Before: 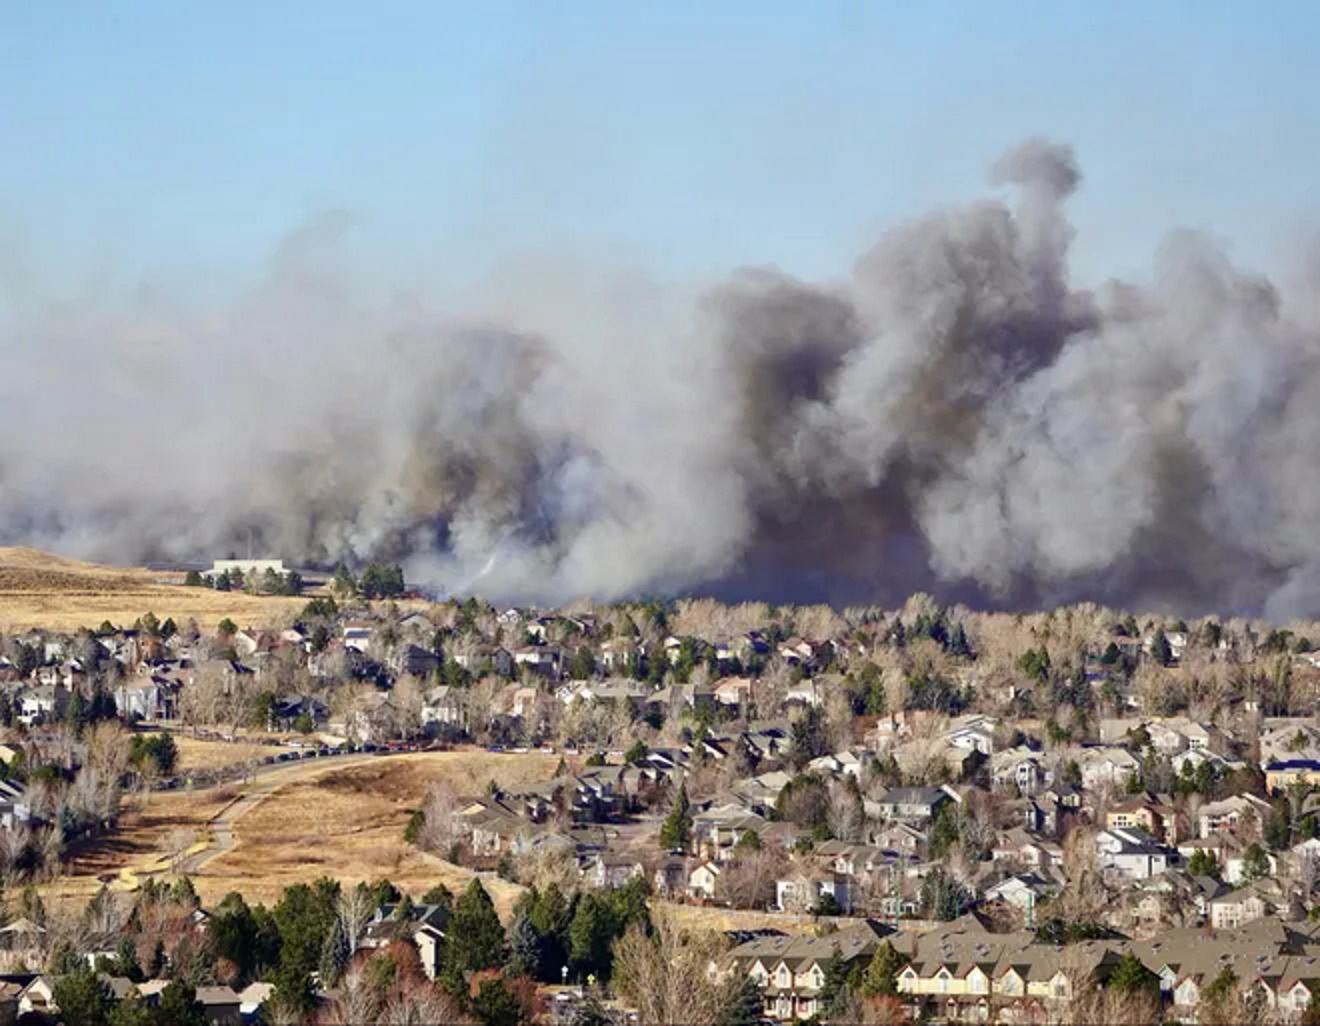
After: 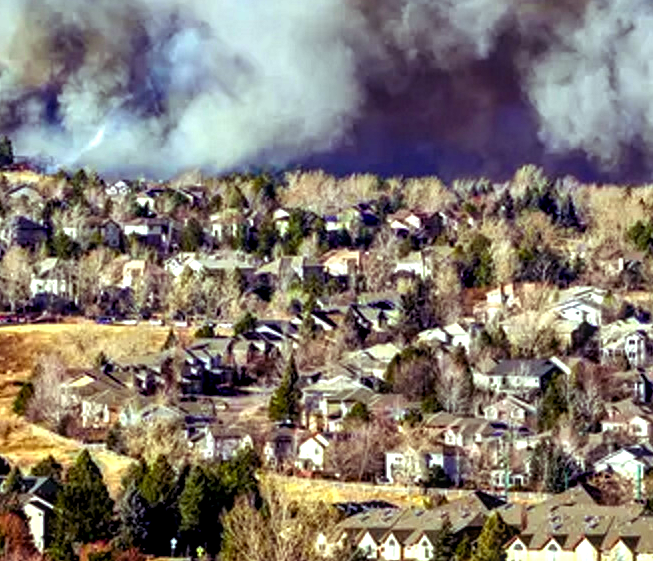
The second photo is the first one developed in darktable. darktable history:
color balance: lift [0.991, 1, 1, 1], gamma [0.996, 1, 1, 1], input saturation 98.52%, contrast 20.34%, output saturation 103.72%
crop: left 29.672%, top 41.786%, right 20.851%, bottom 3.487%
local contrast: detail 130%
color balance rgb: shadows lift › luminance 0.49%, shadows lift › chroma 6.83%, shadows lift › hue 300.29°, power › hue 208.98°, highlights gain › luminance 20.24%, highlights gain › chroma 2.73%, highlights gain › hue 173.85°, perceptual saturation grading › global saturation 18.05%
